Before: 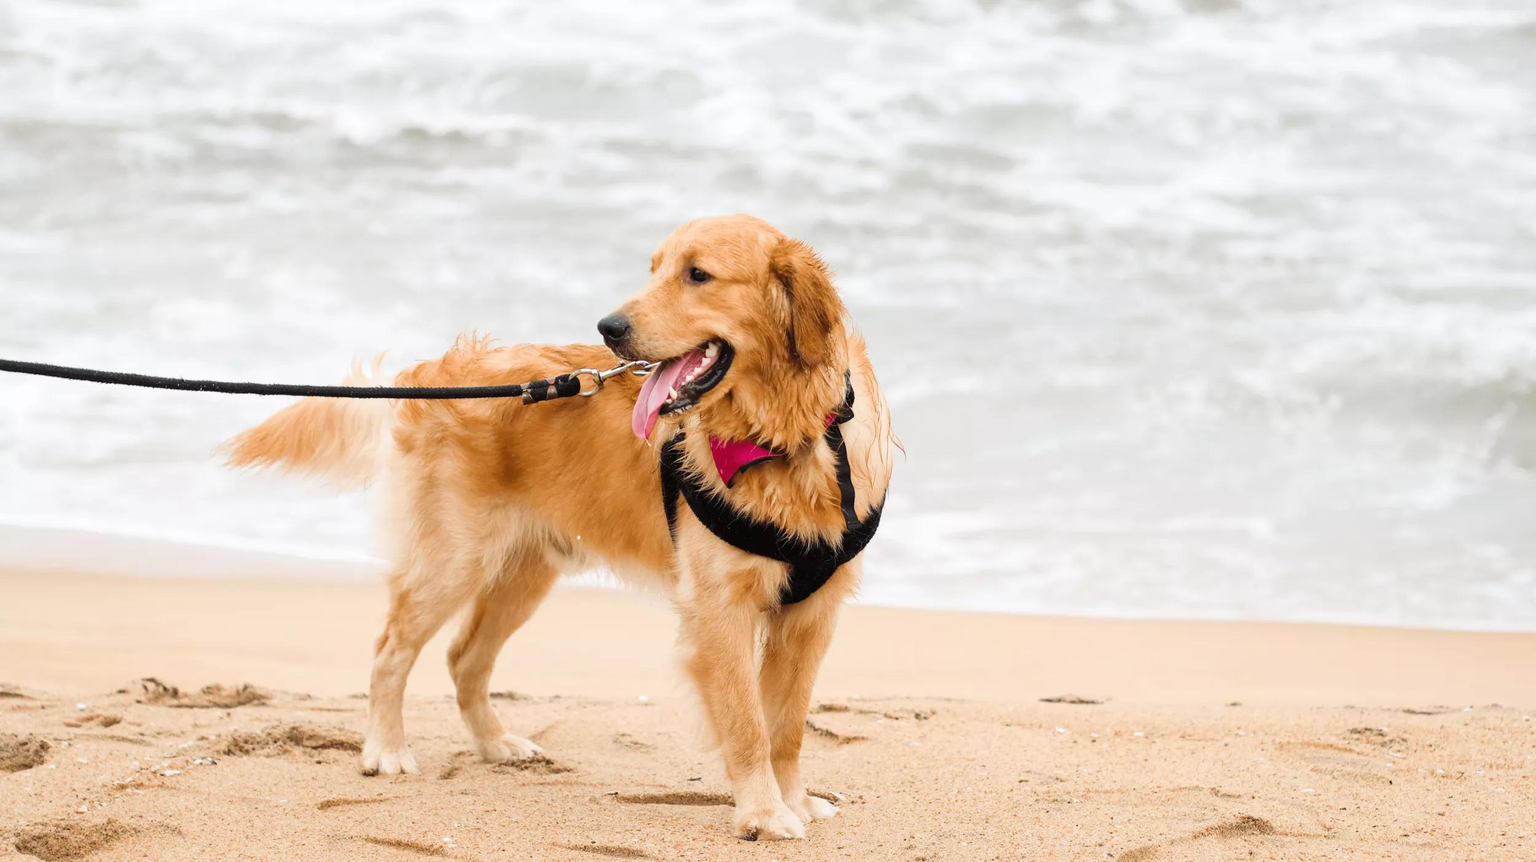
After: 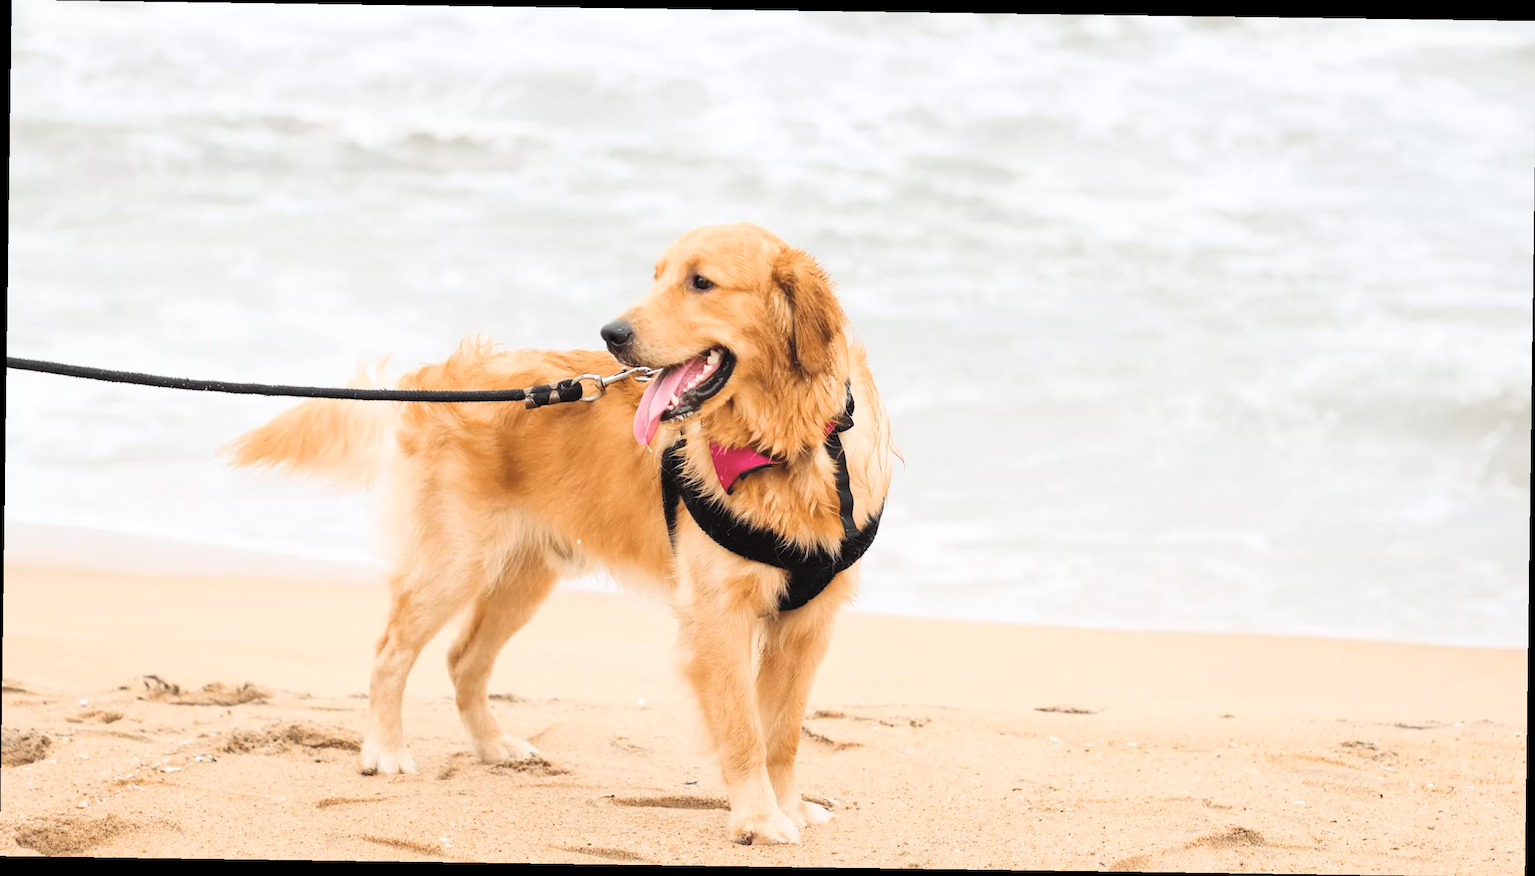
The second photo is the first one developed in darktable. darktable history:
rotate and perspective: rotation 0.8°, automatic cropping off
contrast brightness saturation: contrast 0.14, brightness 0.21
